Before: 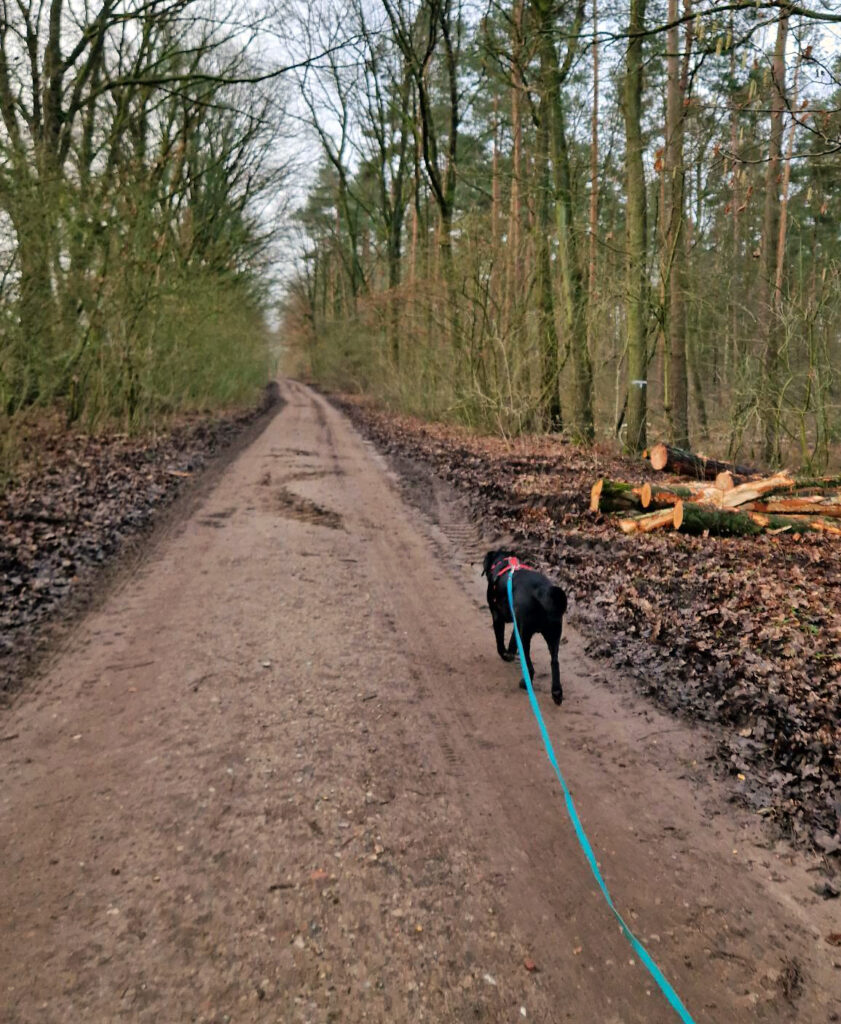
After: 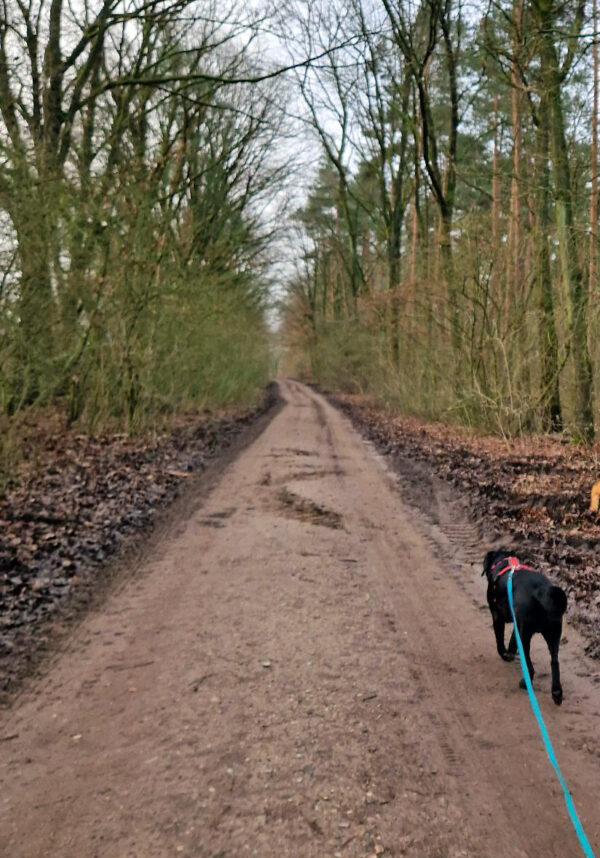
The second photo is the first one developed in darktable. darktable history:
crop: right 28.602%, bottom 16.194%
